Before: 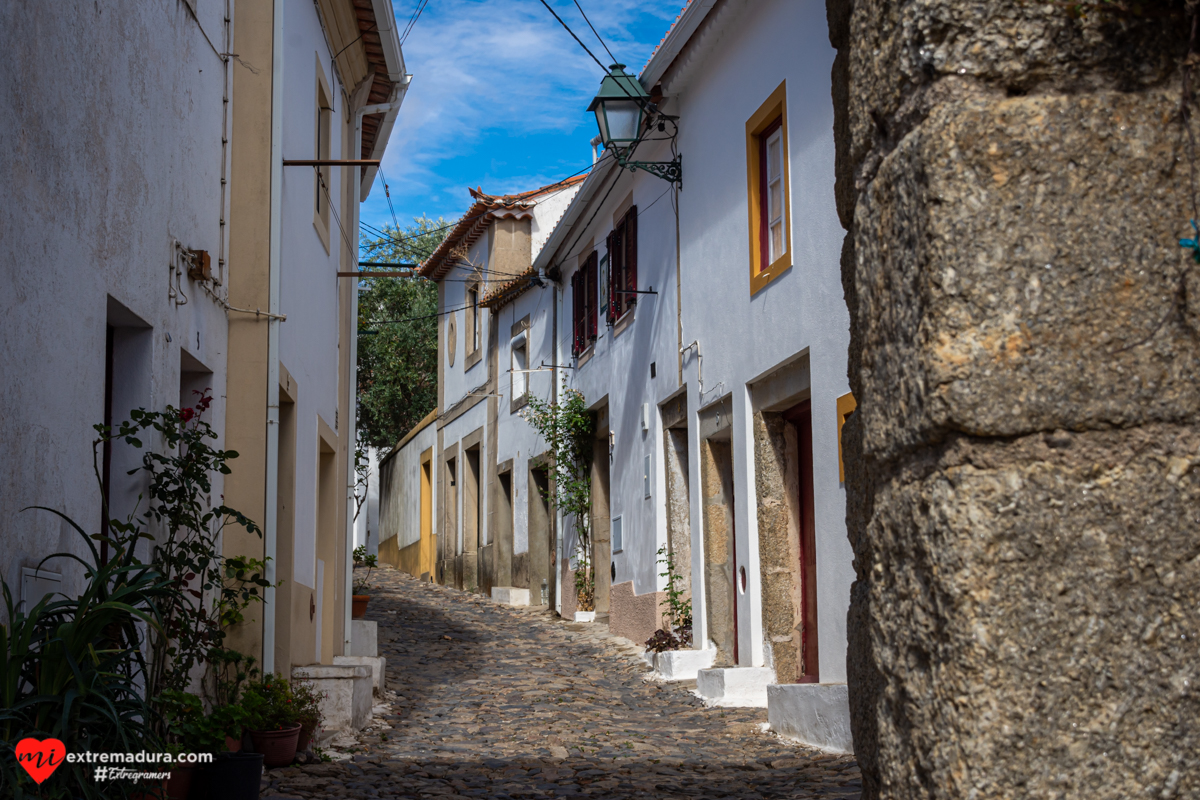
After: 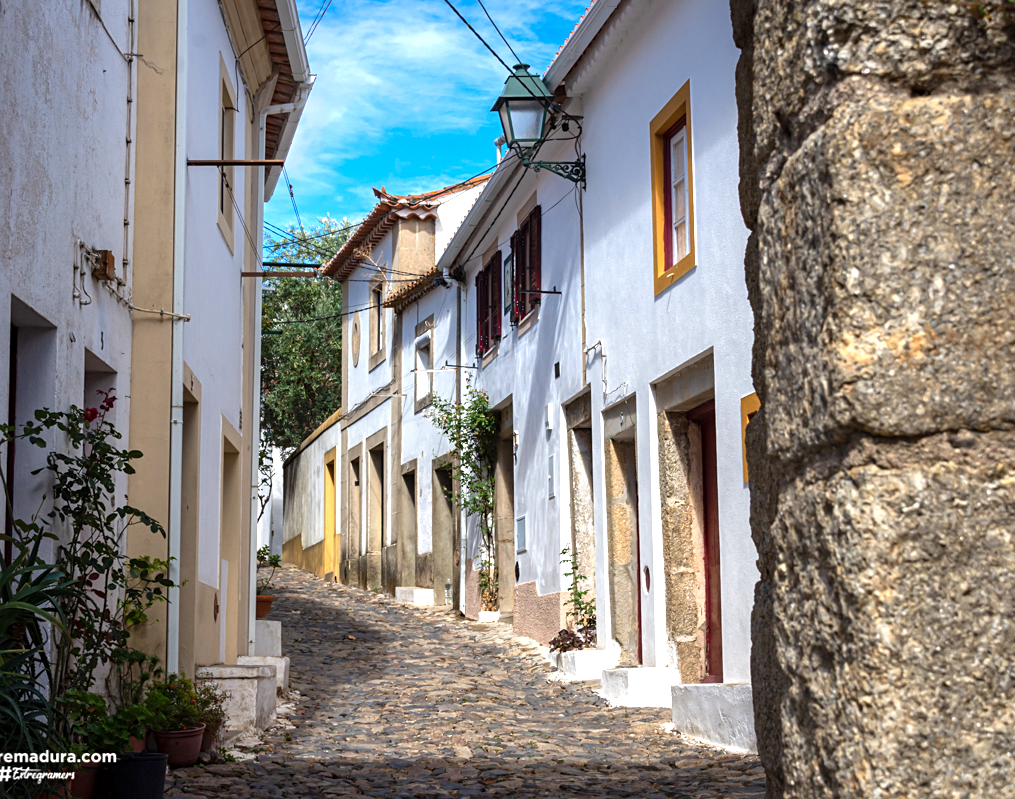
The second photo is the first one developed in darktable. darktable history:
sharpen: amount 0.203
crop: left 8.017%, right 7.38%
exposure: exposure 1.001 EV, compensate exposure bias true, compensate highlight preservation false
